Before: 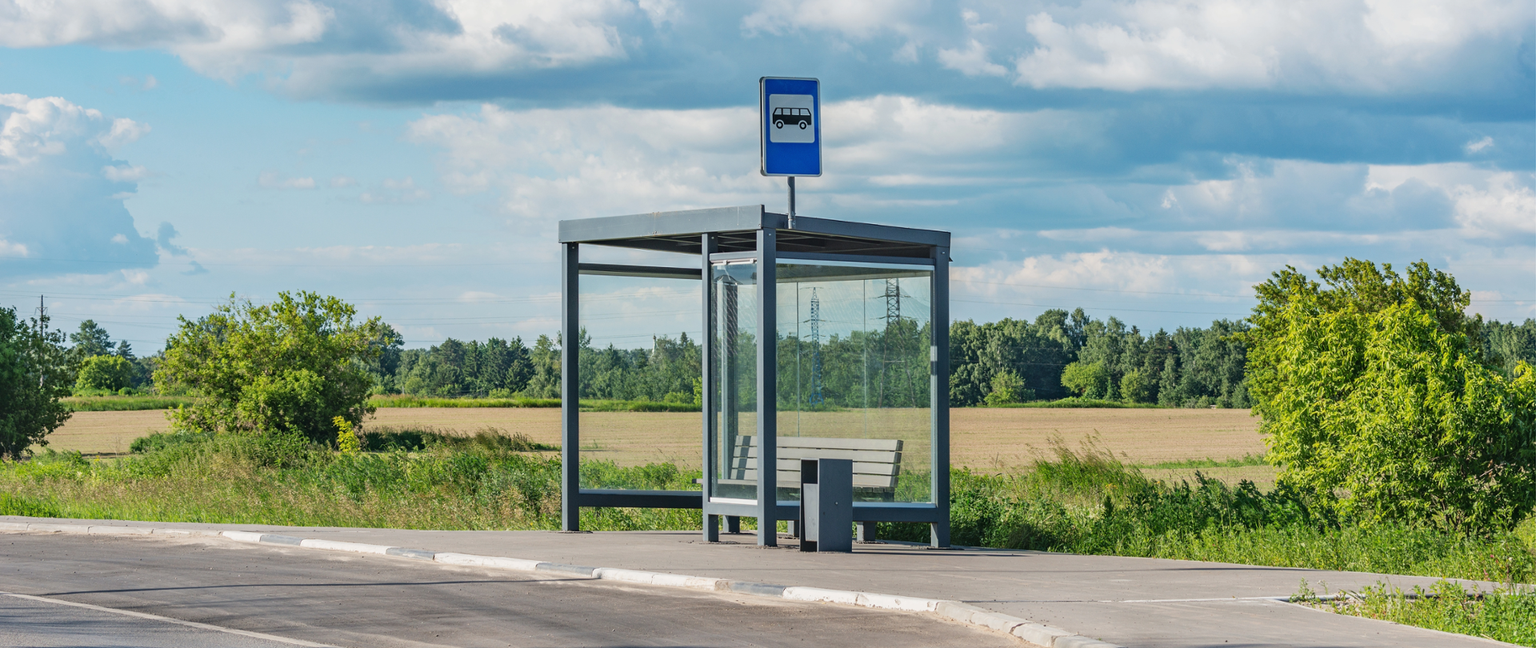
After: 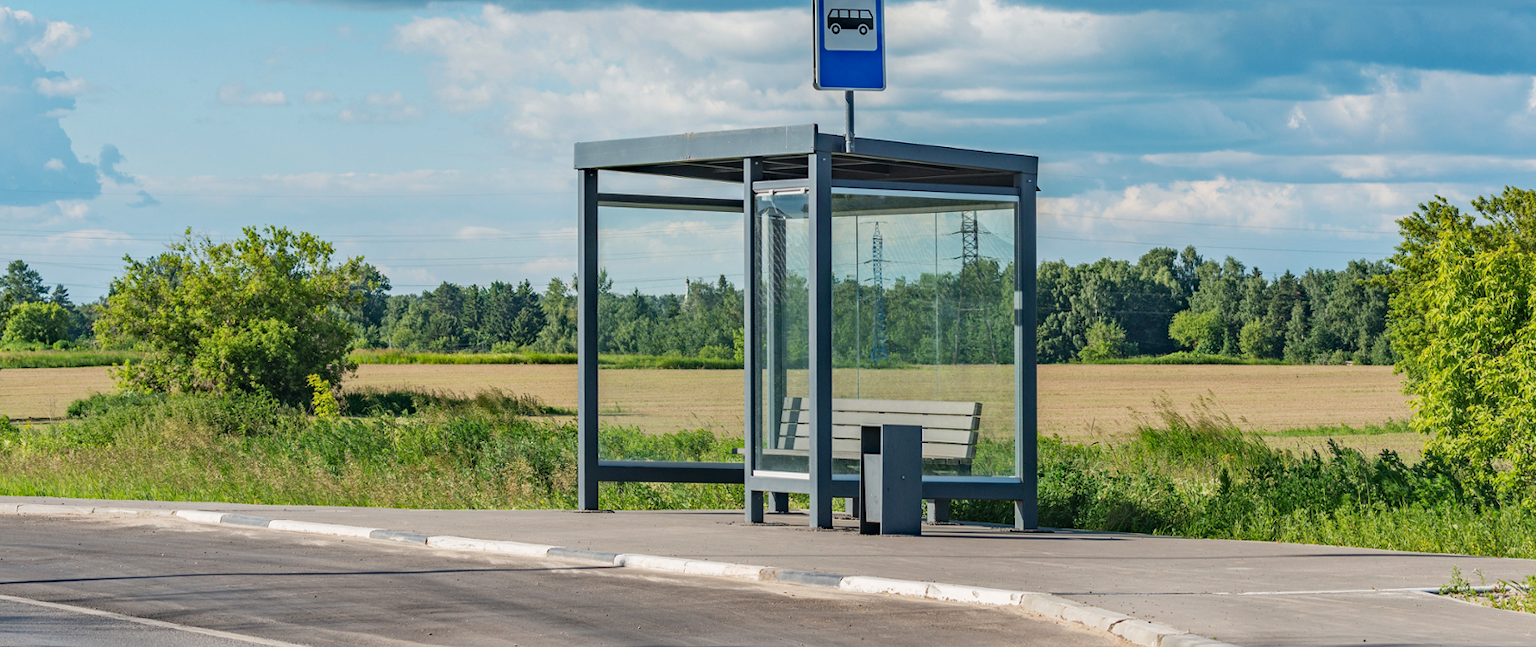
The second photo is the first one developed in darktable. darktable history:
crop and rotate: left 4.842%, top 15.51%, right 10.668%
haze removal: compatibility mode true, adaptive false
